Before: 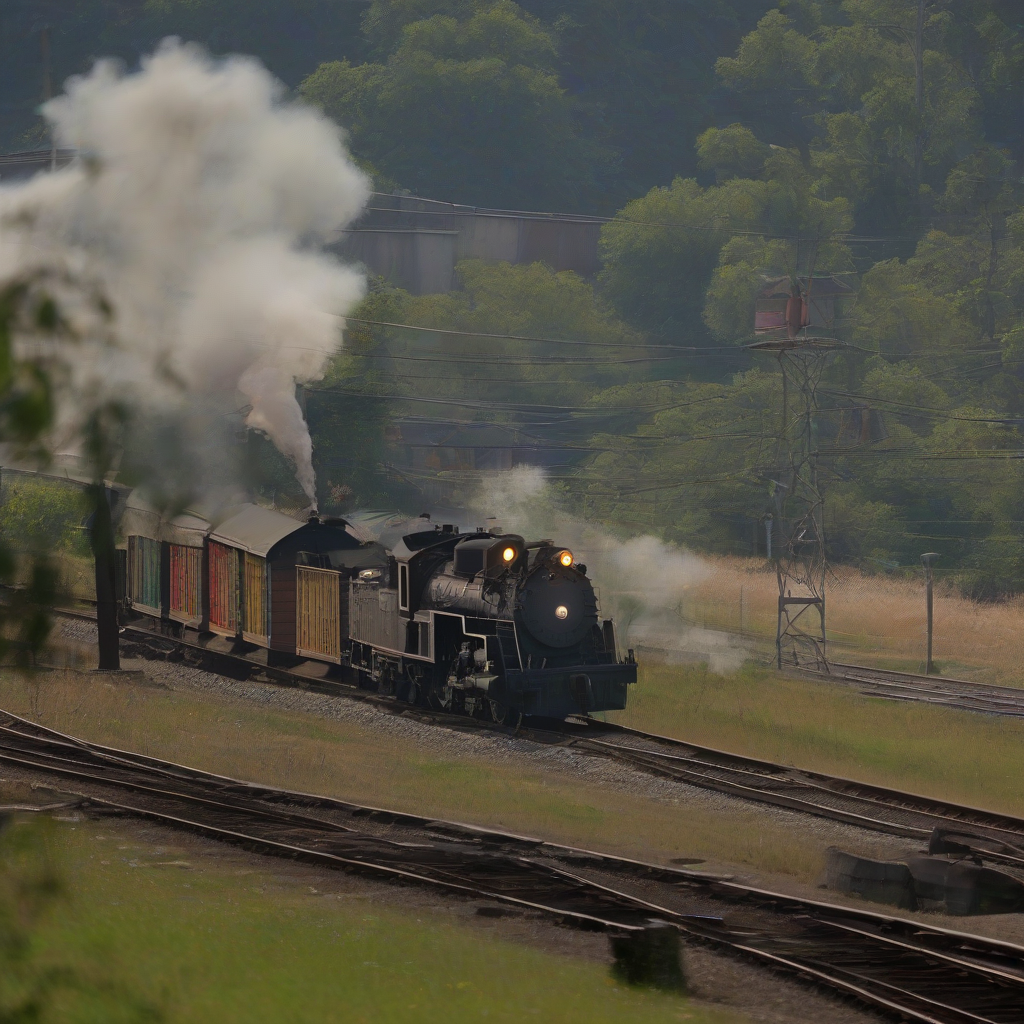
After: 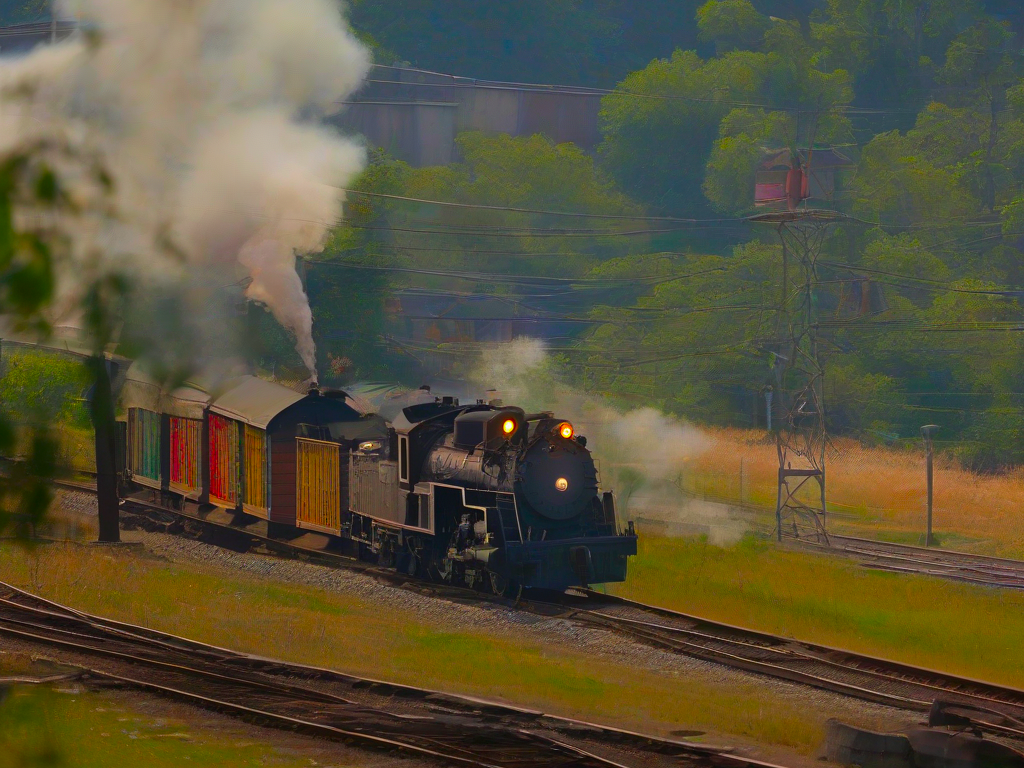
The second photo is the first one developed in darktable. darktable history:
color balance rgb: linear chroma grading › global chroma 15%, perceptual saturation grading › global saturation 30%
crop and rotate: top 12.5%, bottom 12.5%
color contrast: green-magenta contrast 1.69, blue-yellow contrast 1.49
